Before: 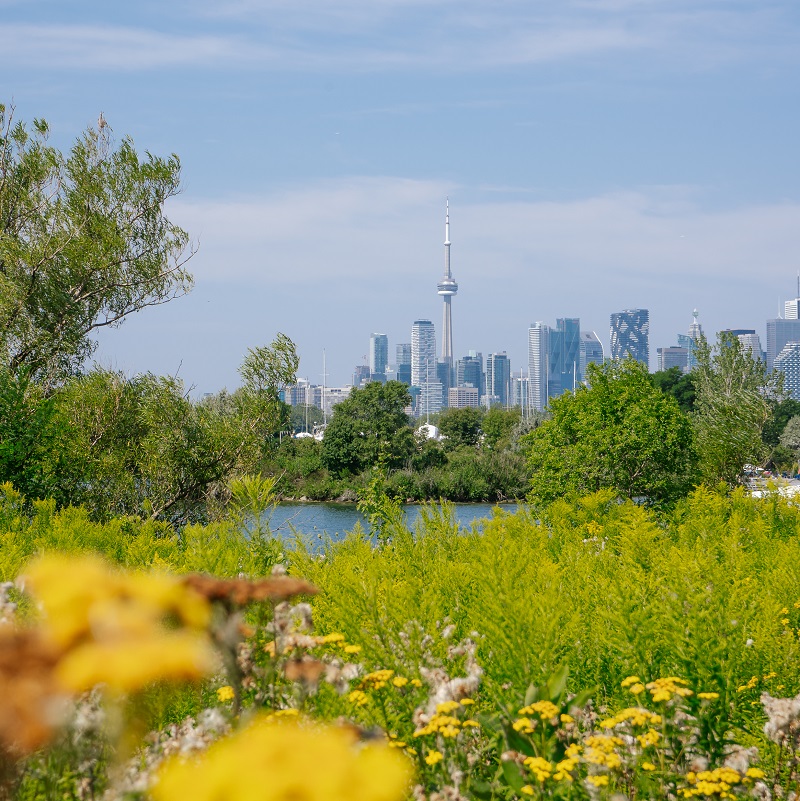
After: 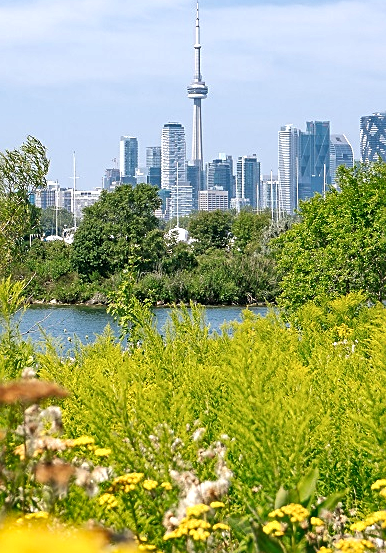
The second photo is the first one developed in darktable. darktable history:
exposure: exposure 0.603 EV, compensate highlight preservation false
contrast brightness saturation: saturation -0.066
crop: left 31.309%, top 24.627%, right 20.408%, bottom 6.245%
tone equalizer: edges refinement/feathering 500, mask exposure compensation -1.57 EV, preserve details no
shadows and highlights: low approximation 0.01, soften with gaussian
sharpen: on, module defaults
